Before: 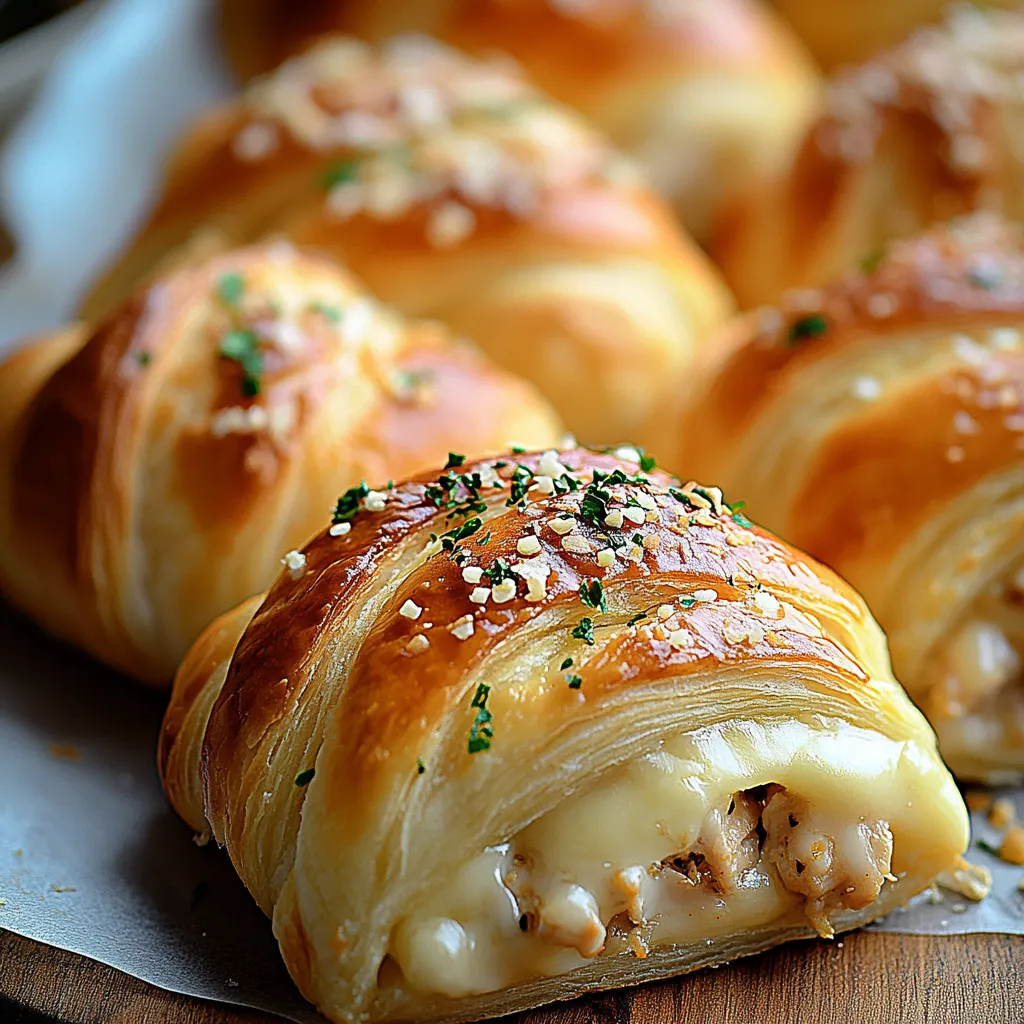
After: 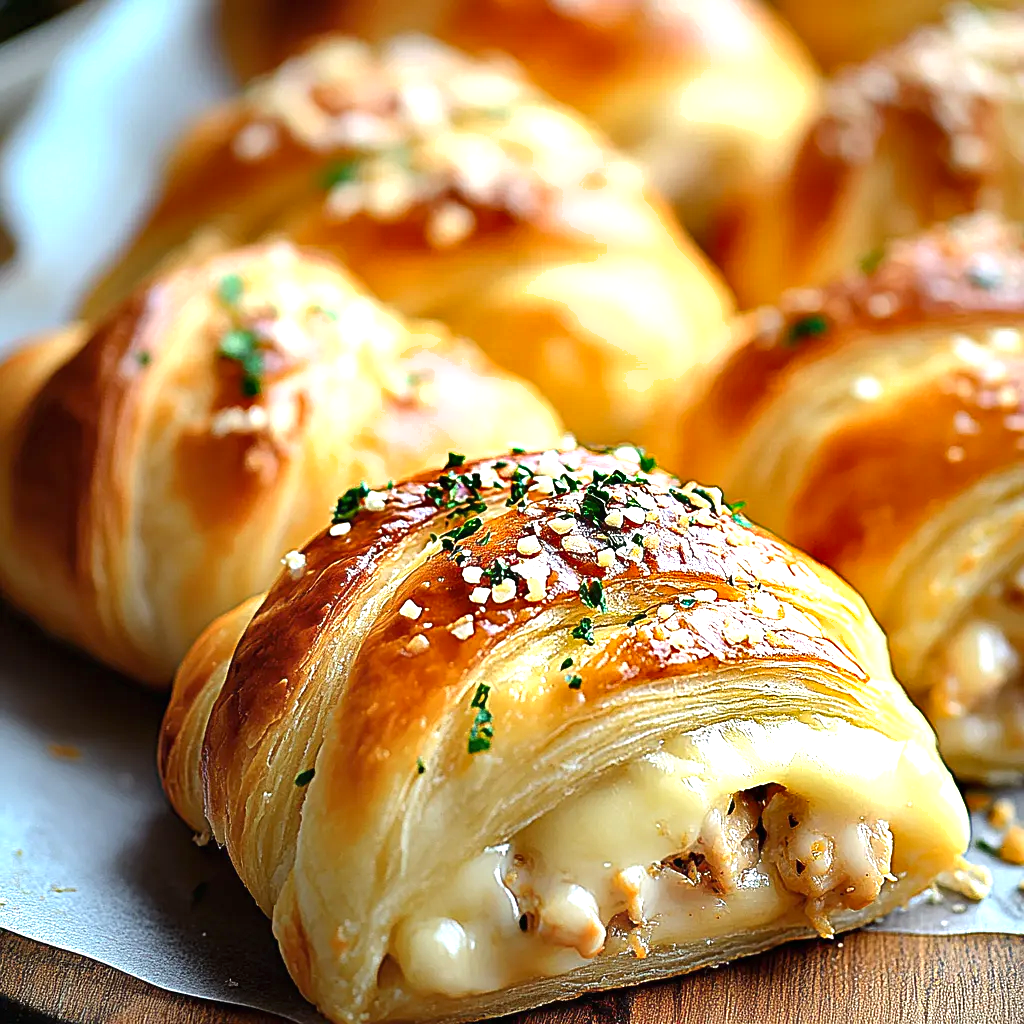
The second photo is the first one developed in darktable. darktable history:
shadows and highlights: shadows 25.35, highlights -47.98, soften with gaussian
exposure: black level correction 0, exposure 0.95 EV, compensate highlight preservation false
